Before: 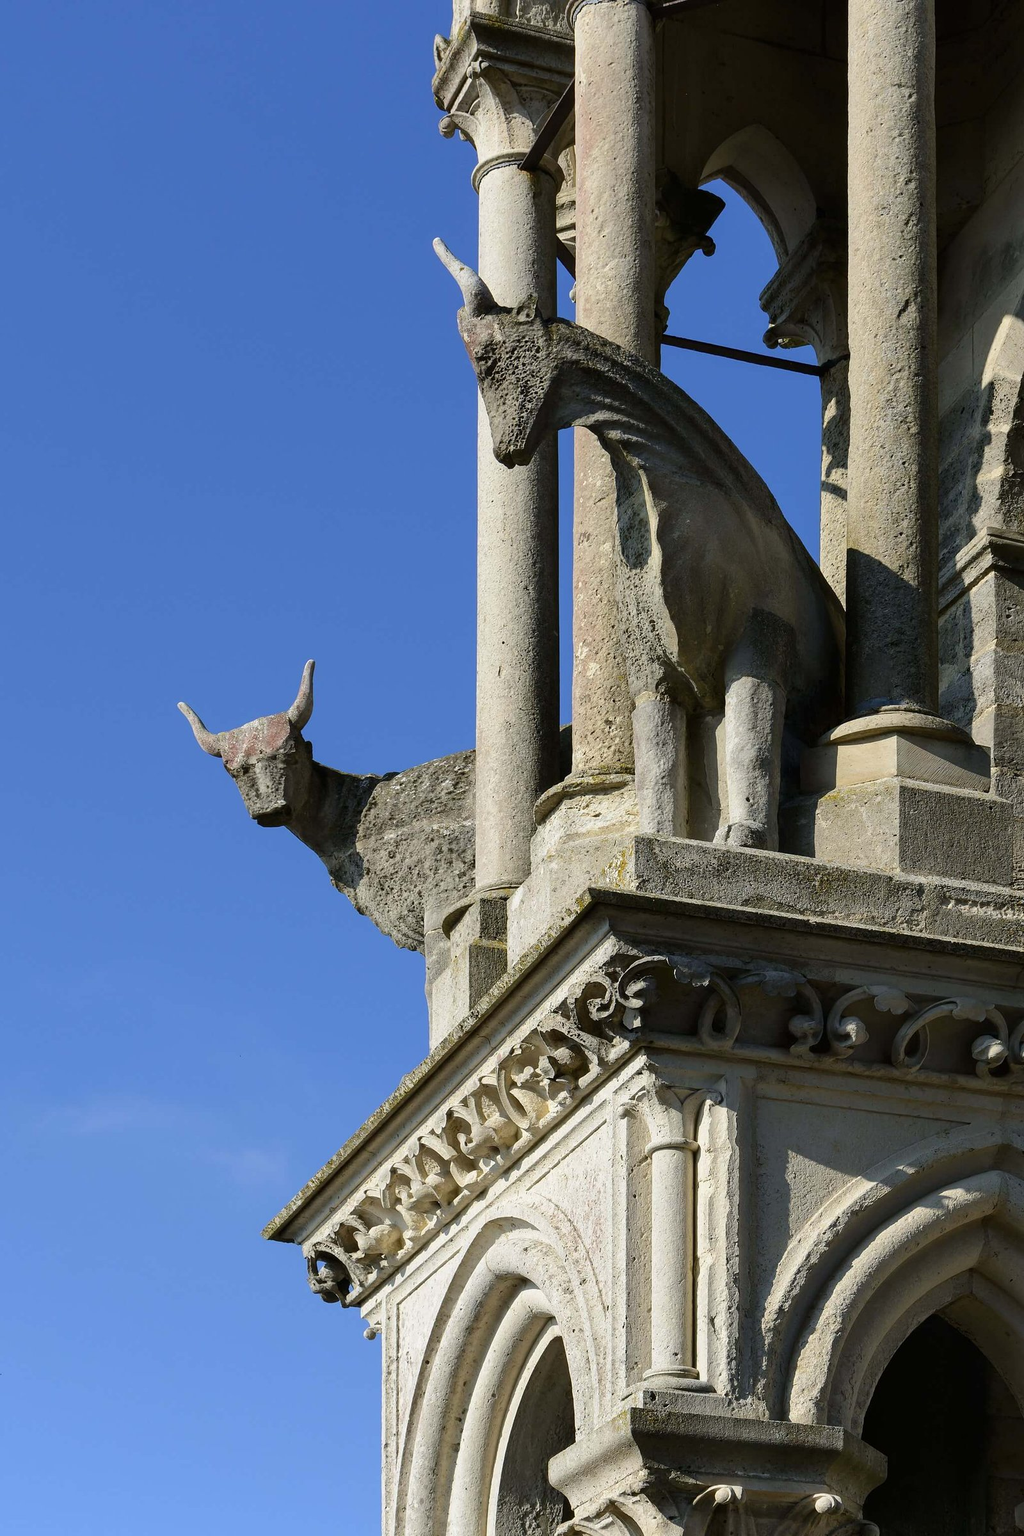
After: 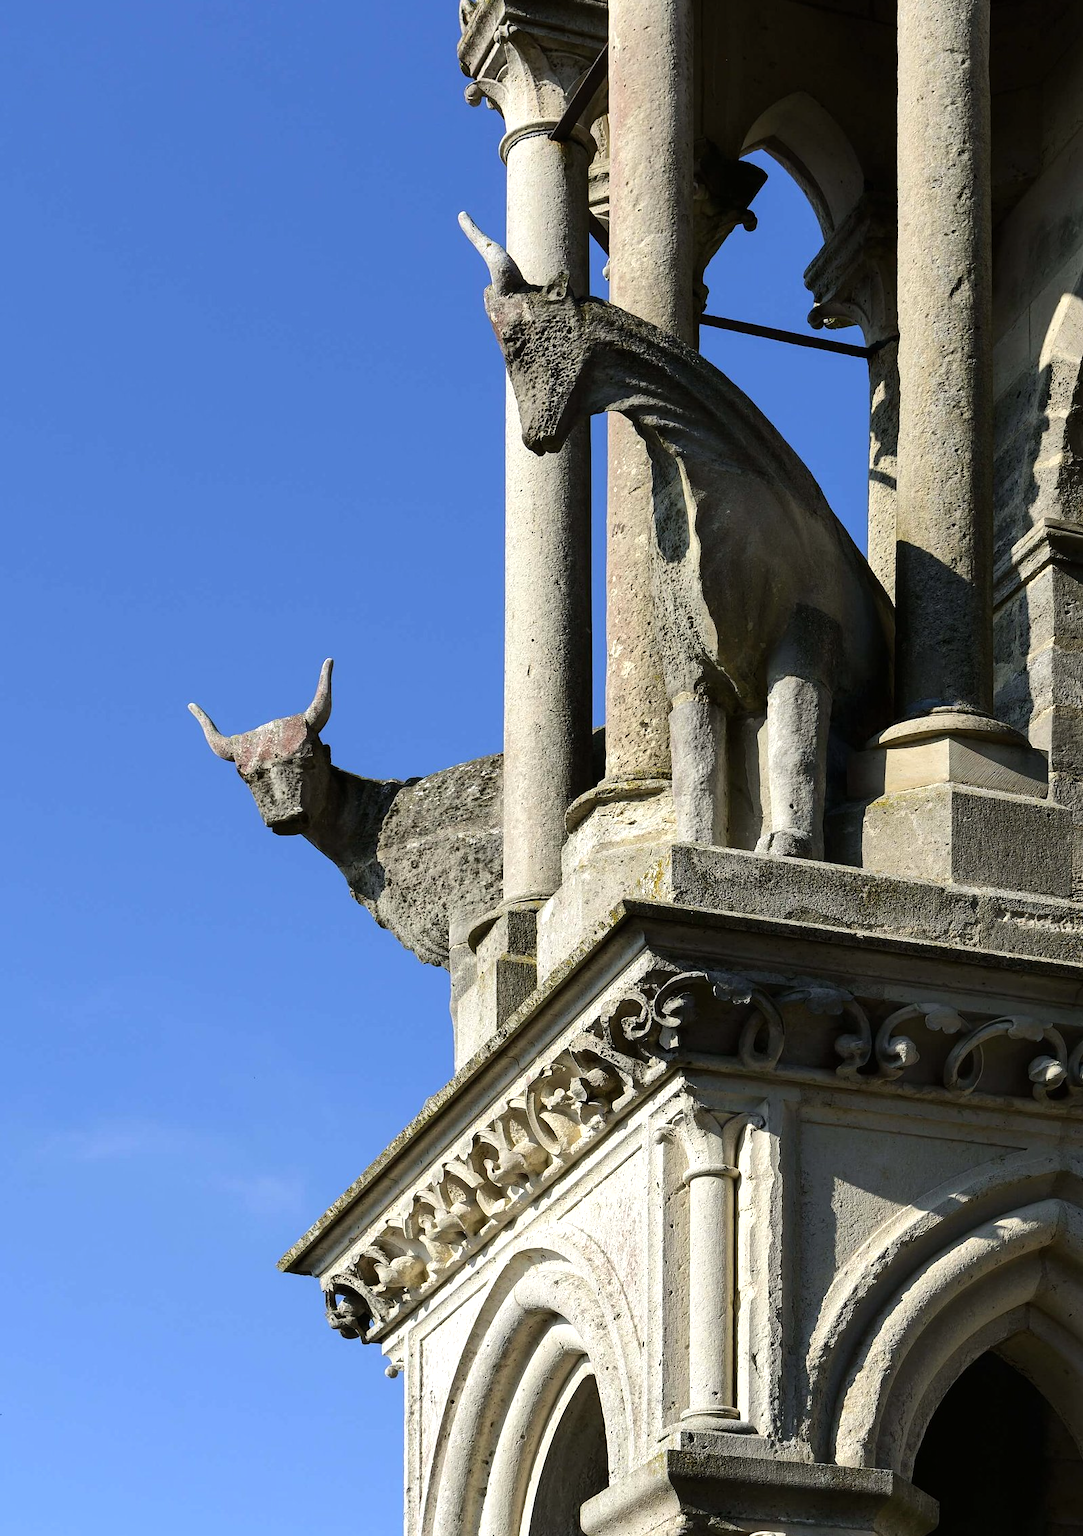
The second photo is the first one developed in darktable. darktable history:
crop and rotate: top 2.479%, bottom 3.018%
tone equalizer: -8 EV -0.417 EV, -7 EV -0.389 EV, -6 EV -0.333 EV, -5 EV -0.222 EV, -3 EV 0.222 EV, -2 EV 0.333 EV, -1 EV 0.389 EV, +0 EV 0.417 EV, edges refinement/feathering 500, mask exposure compensation -1.57 EV, preserve details no
